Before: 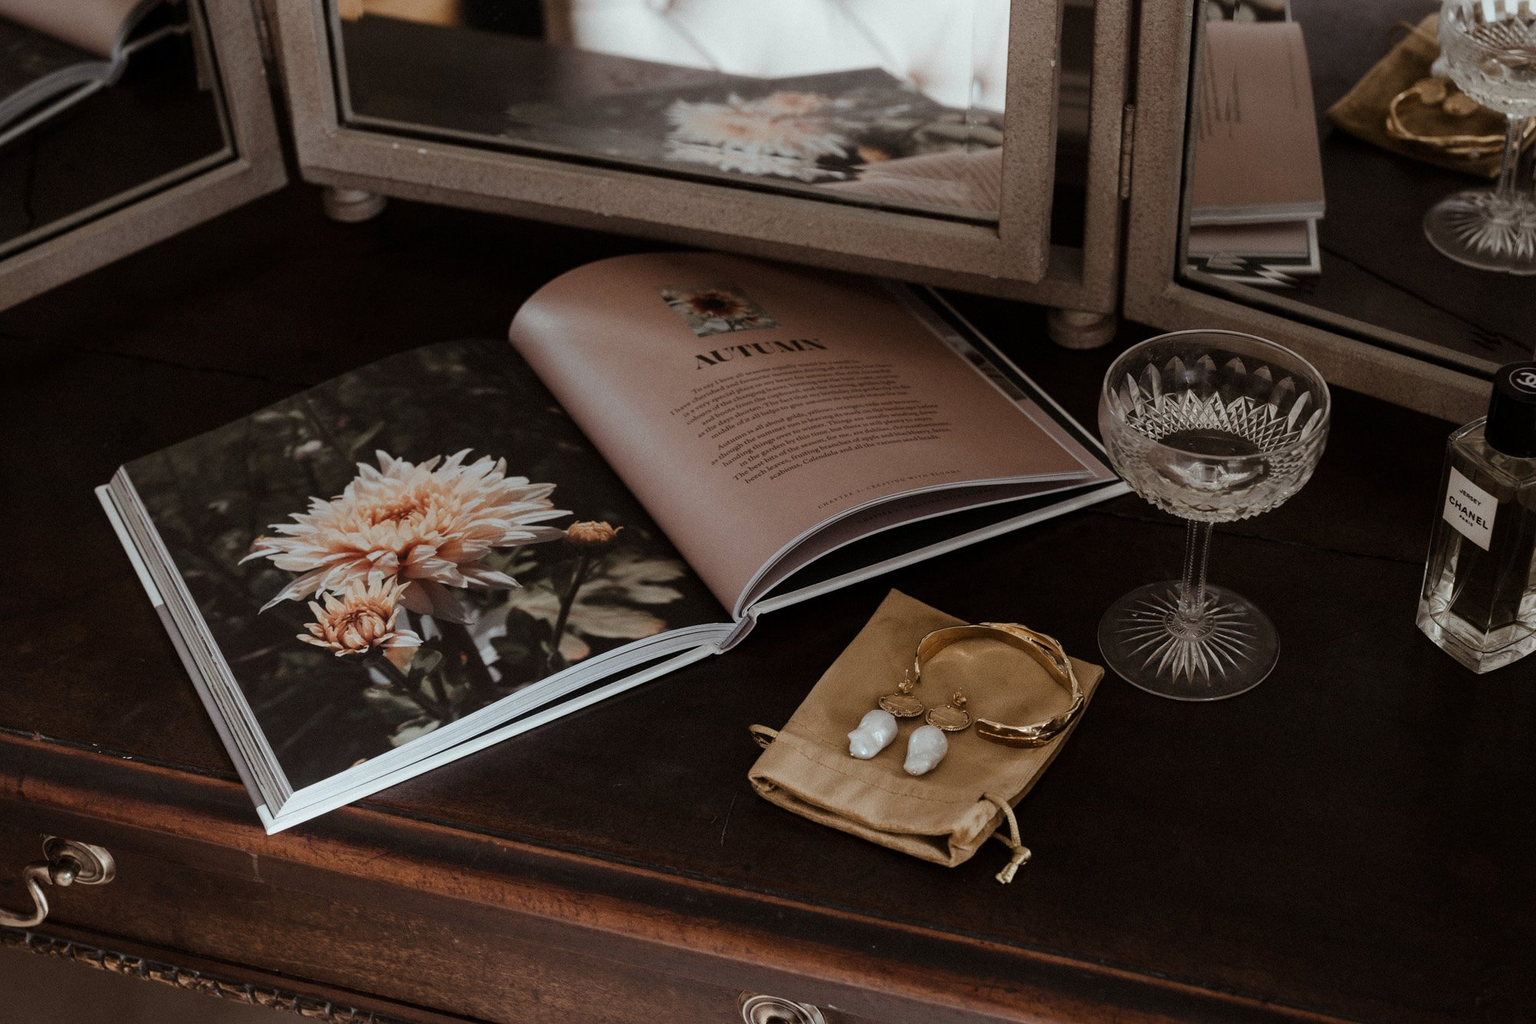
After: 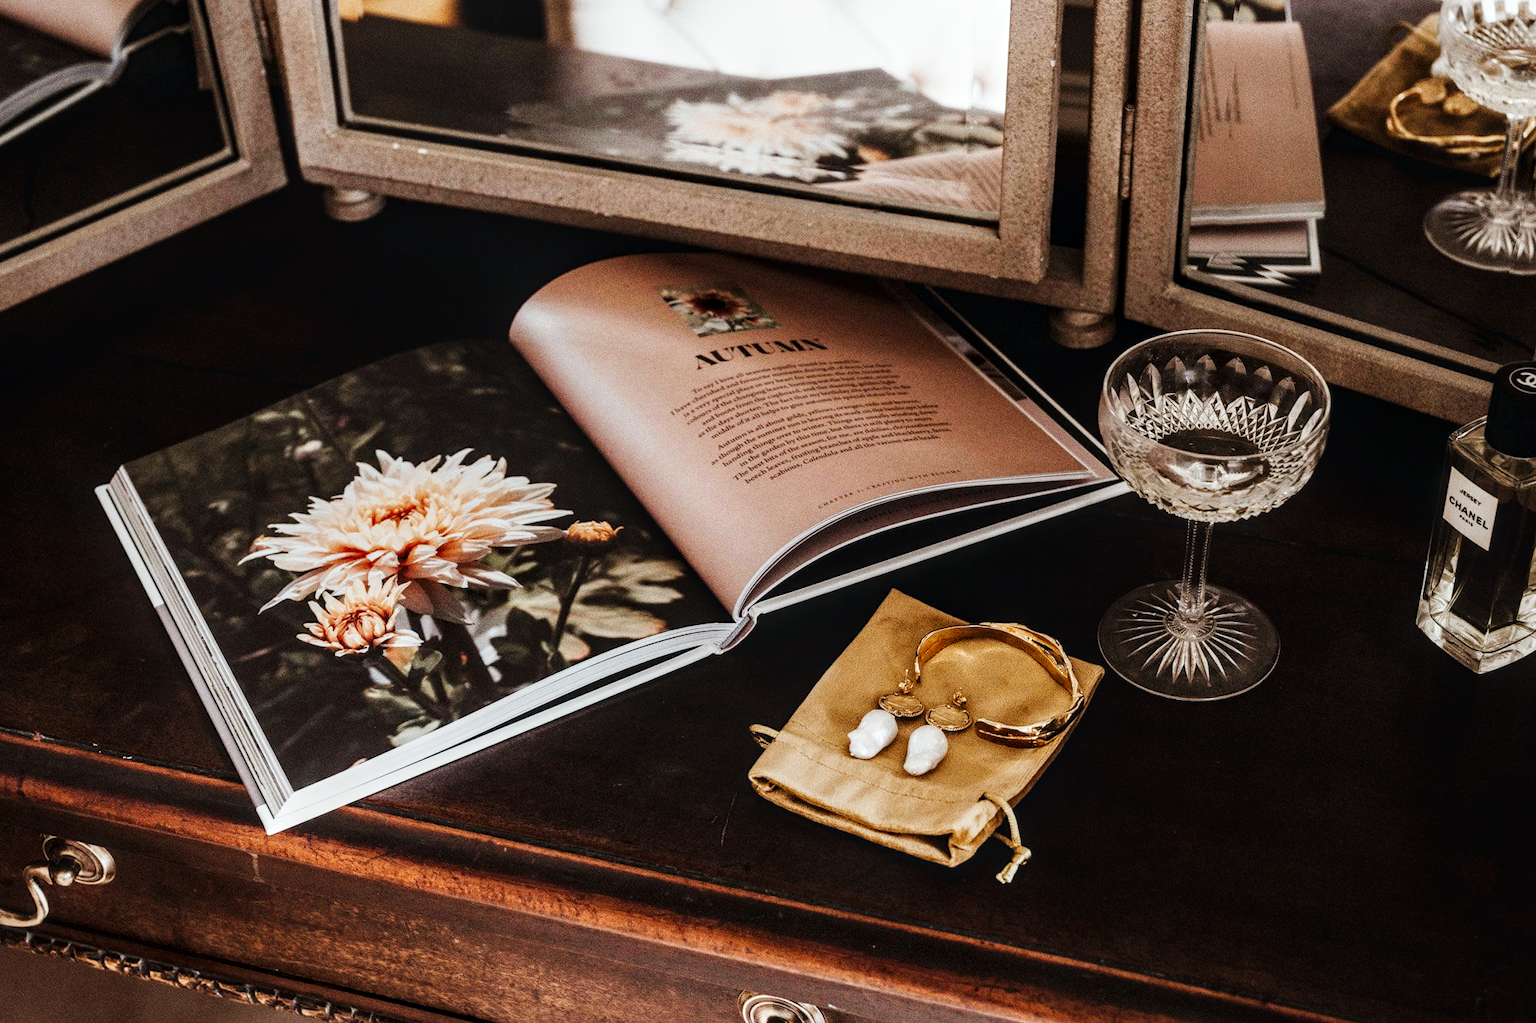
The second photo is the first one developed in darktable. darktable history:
base curve: curves: ch0 [(0, 0.003) (0.001, 0.002) (0.006, 0.004) (0.02, 0.022) (0.048, 0.086) (0.094, 0.234) (0.162, 0.431) (0.258, 0.629) (0.385, 0.8) (0.548, 0.918) (0.751, 0.988) (1, 1)], preserve colors none
local contrast: on, module defaults
